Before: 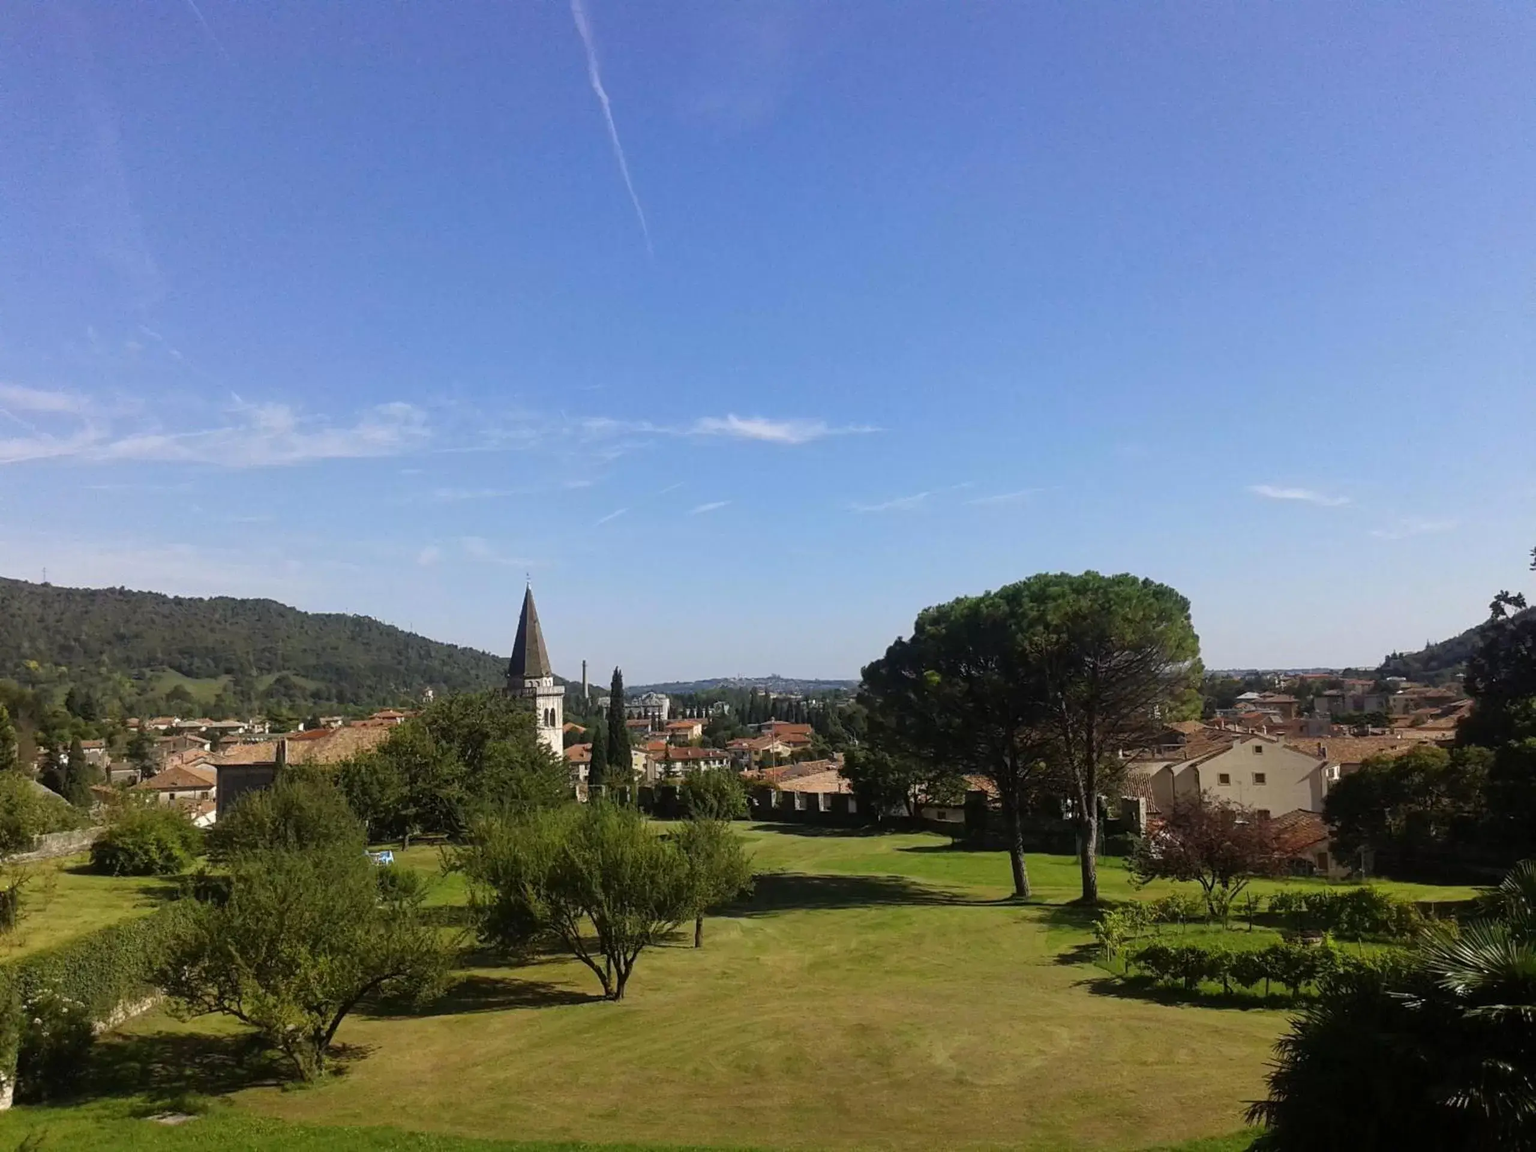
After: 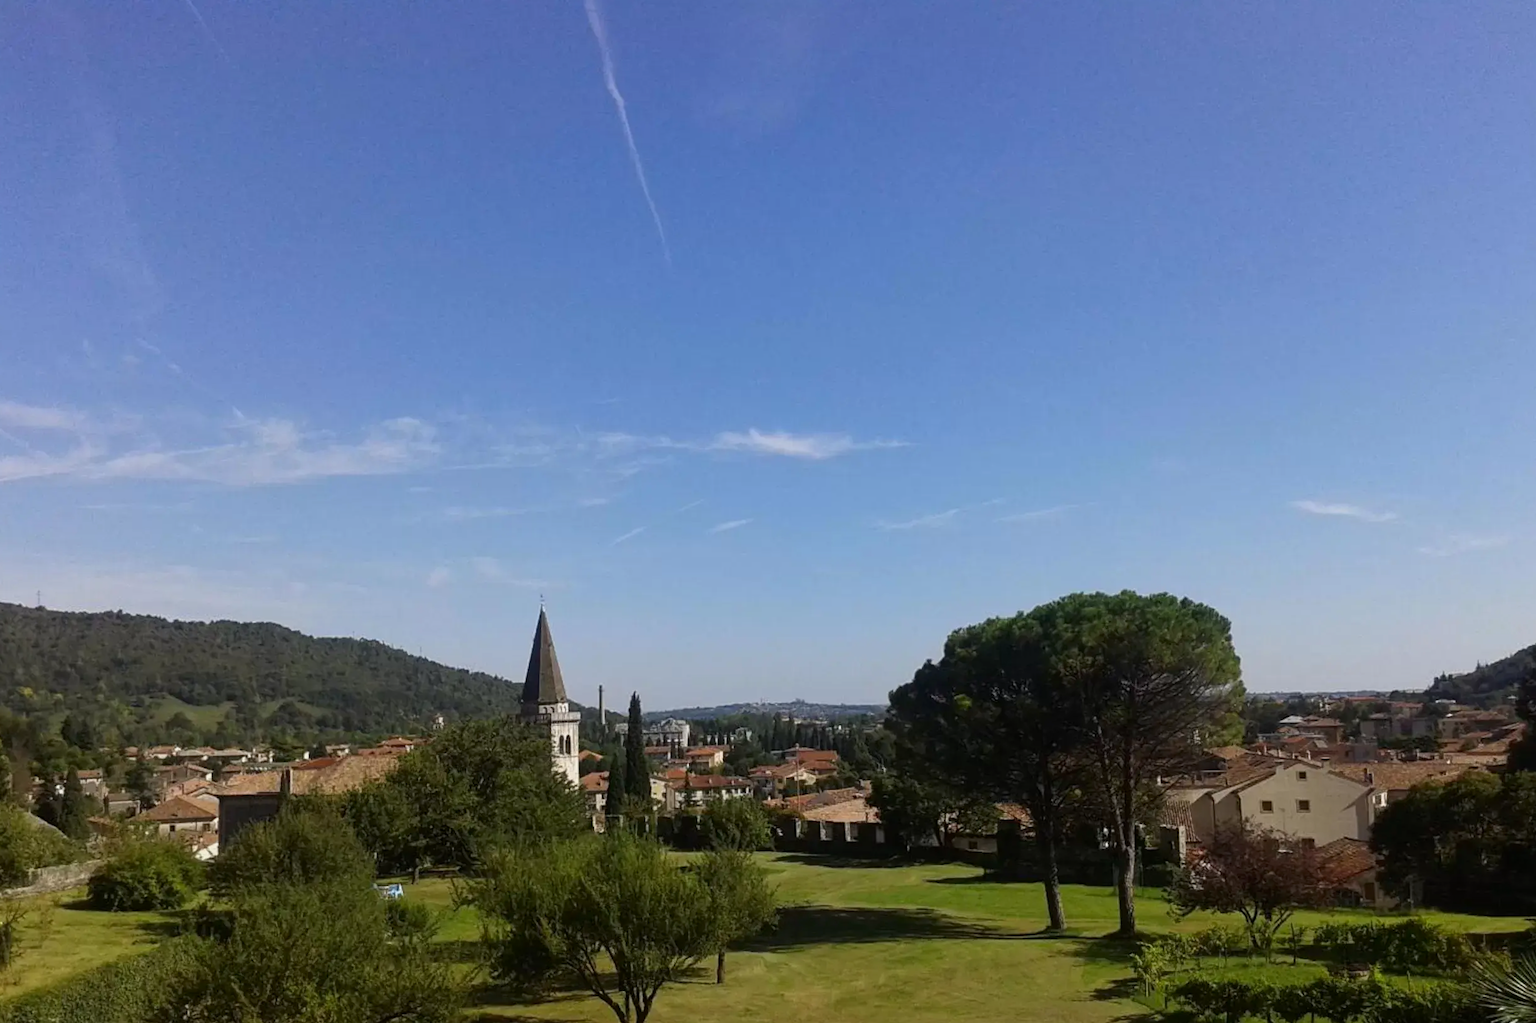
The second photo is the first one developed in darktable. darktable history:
crop and rotate: angle 0.2°, left 0.275%, right 3.127%, bottom 14.18%
contrast brightness saturation: contrast 0.03, brightness -0.04
exposure: exposure -0.151 EV, compensate highlight preservation false
